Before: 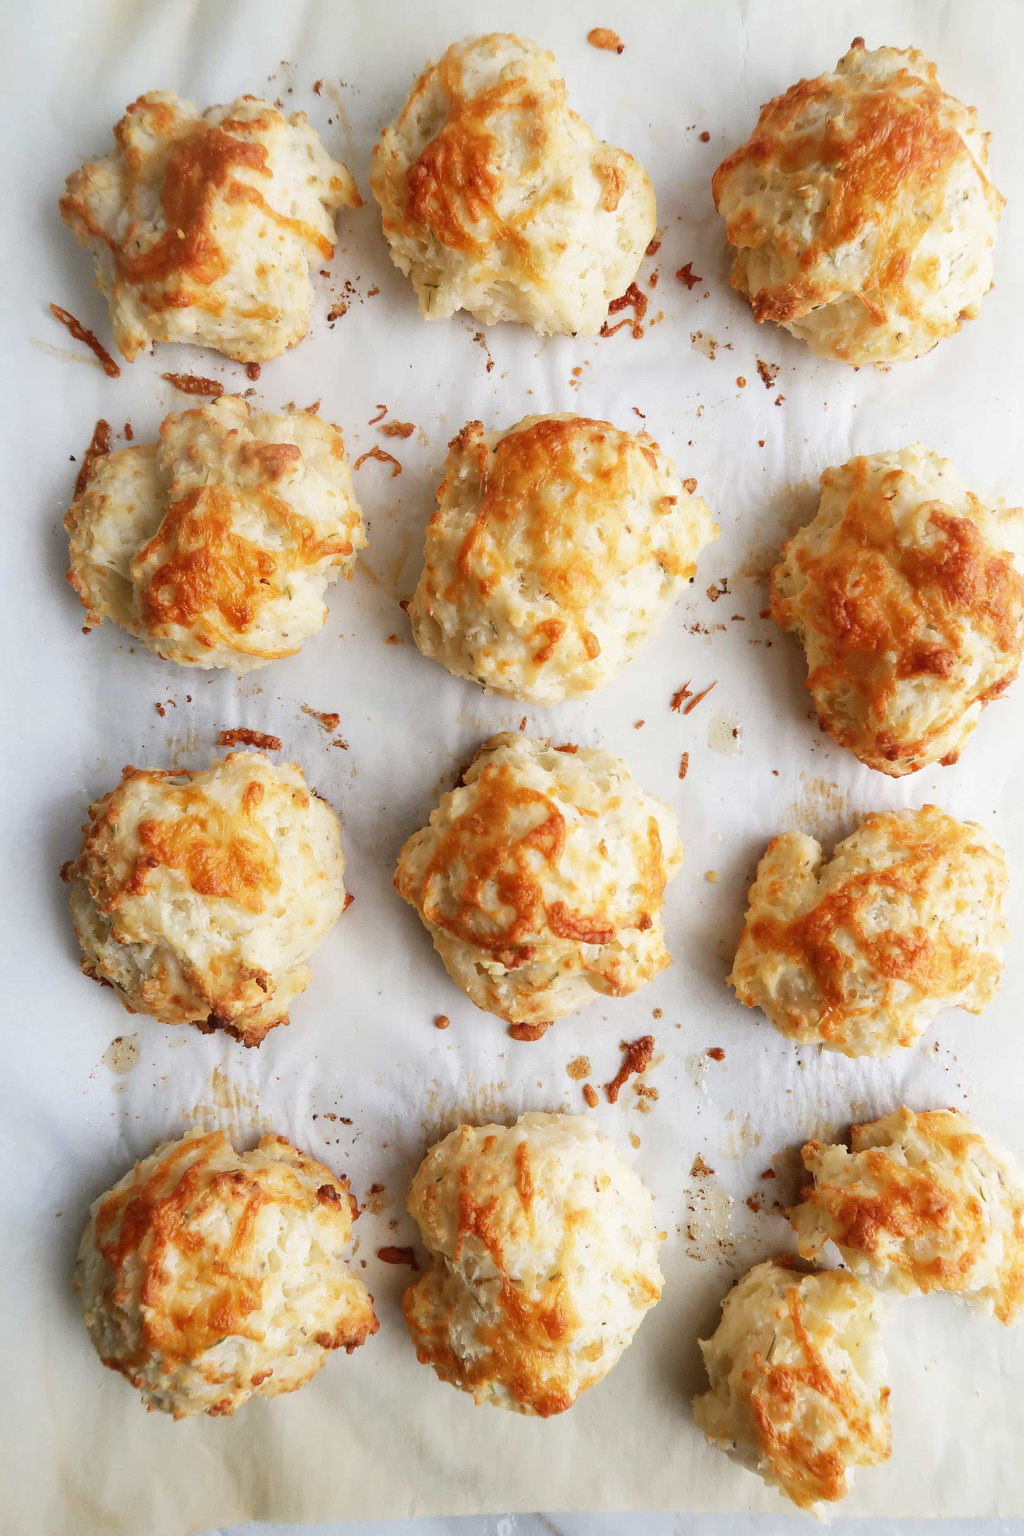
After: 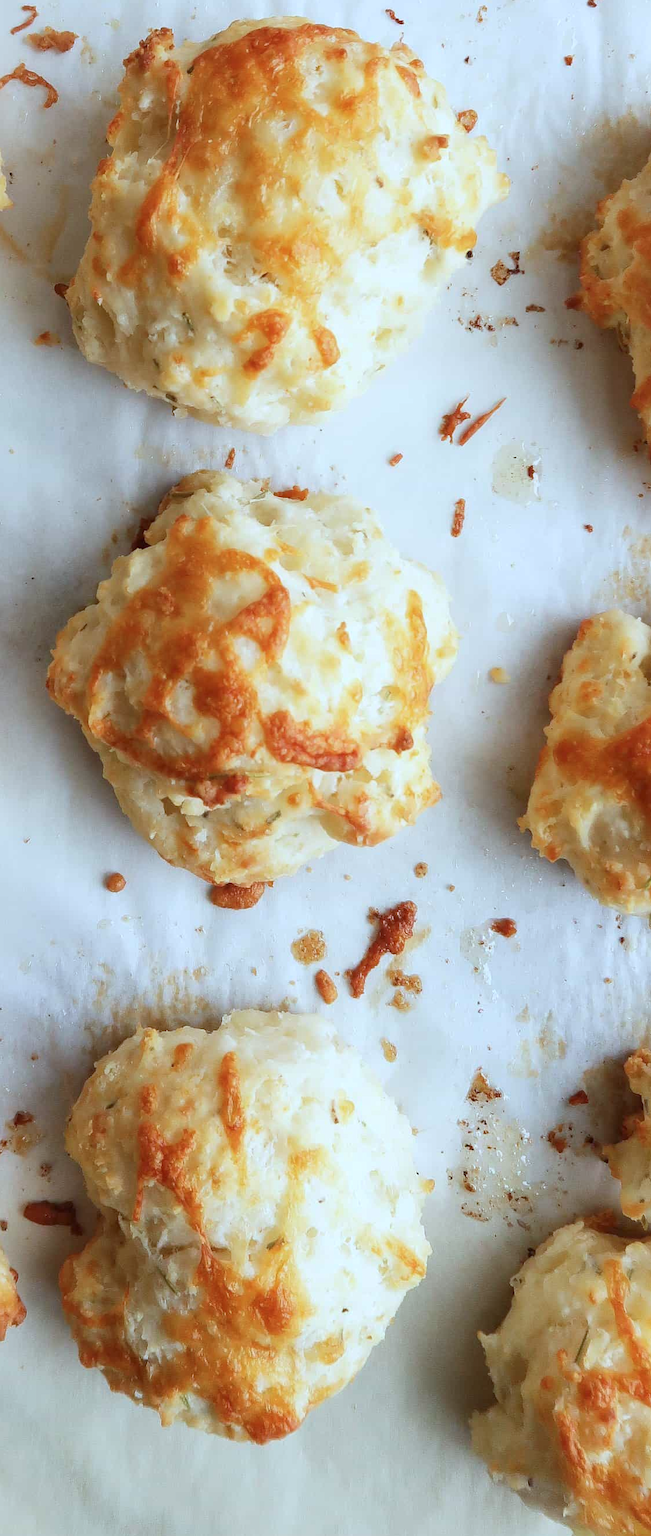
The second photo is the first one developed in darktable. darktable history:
color calibration: illuminant F (fluorescent), F source F9 (Cool White Deluxe 4150 K) – high CRI, x 0.374, y 0.373, temperature 4150.5 K
crop: left 35.301%, top 26.112%, right 19.863%, bottom 3.447%
